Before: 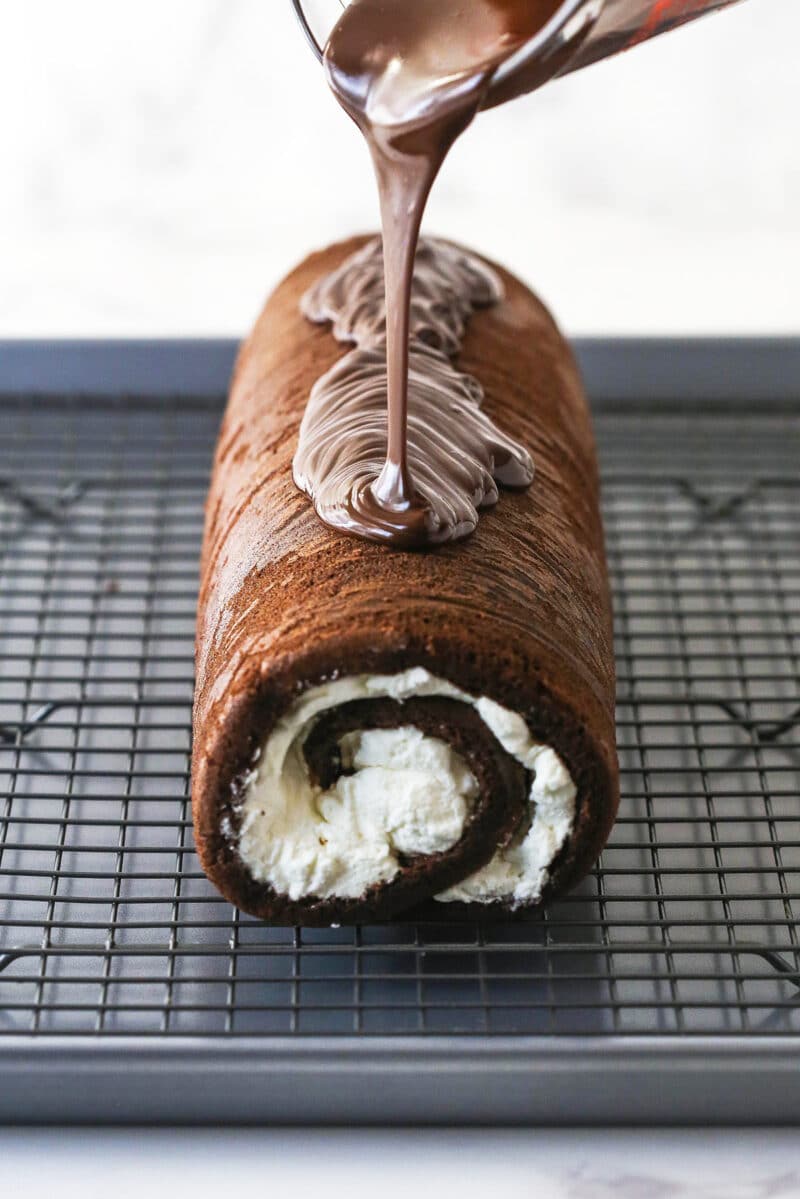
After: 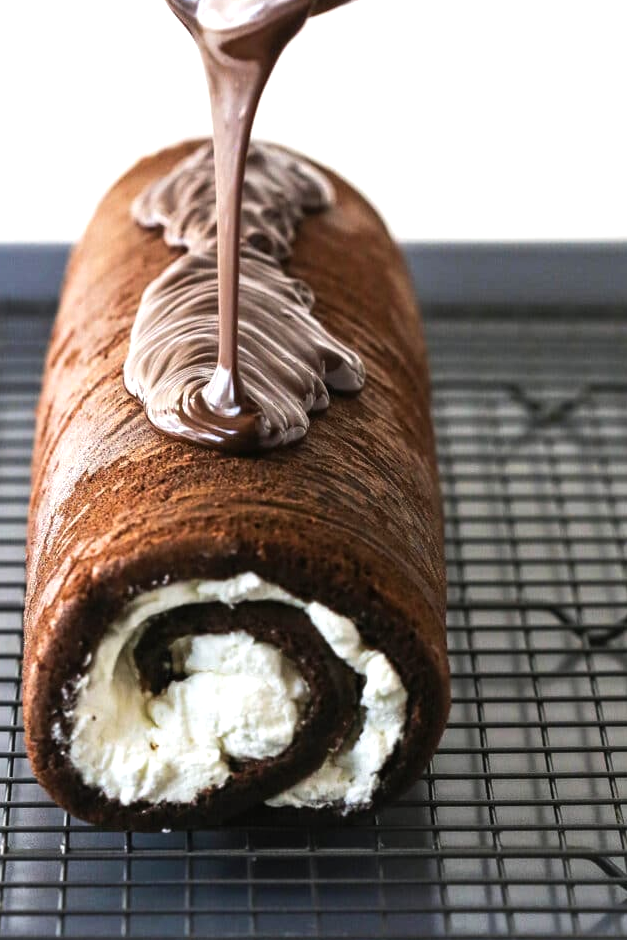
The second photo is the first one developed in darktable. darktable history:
crop and rotate: left 21.193%, top 7.98%, right 0.329%, bottom 13.611%
tone equalizer: -8 EV -0.395 EV, -7 EV -0.418 EV, -6 EV -0.318 EV, -5 EV -0.209 EV, -3 EV 0.228 EV, -2 EV 0.32 EV, -1 EV 0.394 EV, +0 EV 0.392 EV, edges refinement/feathering 500, mask exposure compensation -1.57 EV, preserve details no
